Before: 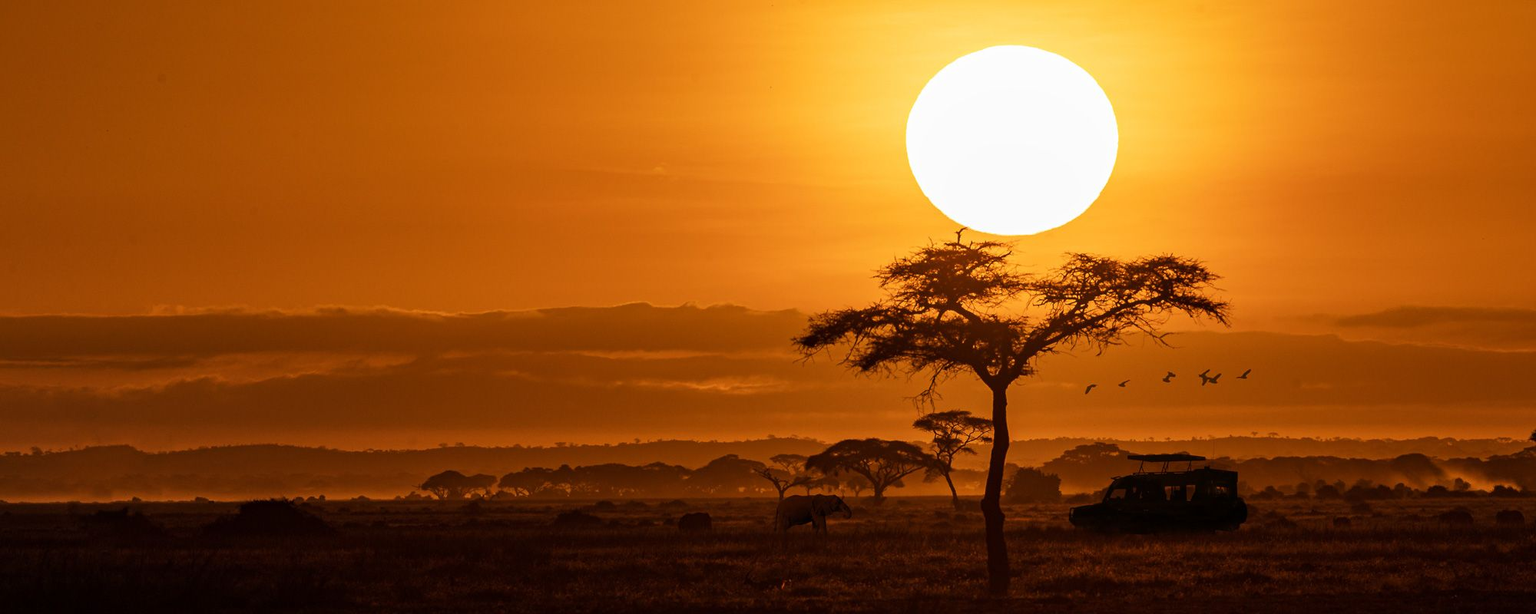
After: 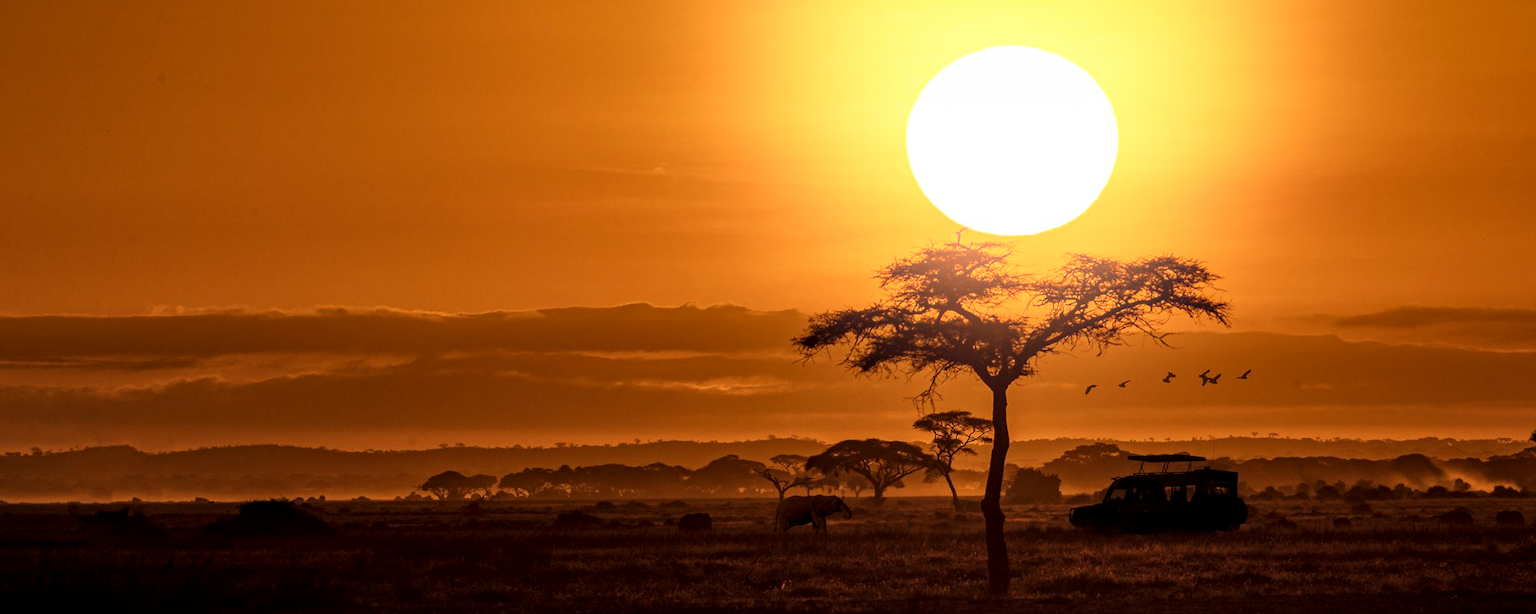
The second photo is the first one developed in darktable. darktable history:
bloom: on, module defaults
local contrast: highlights 55%, shadows 52%, detail 130%, midtone range 0.452
